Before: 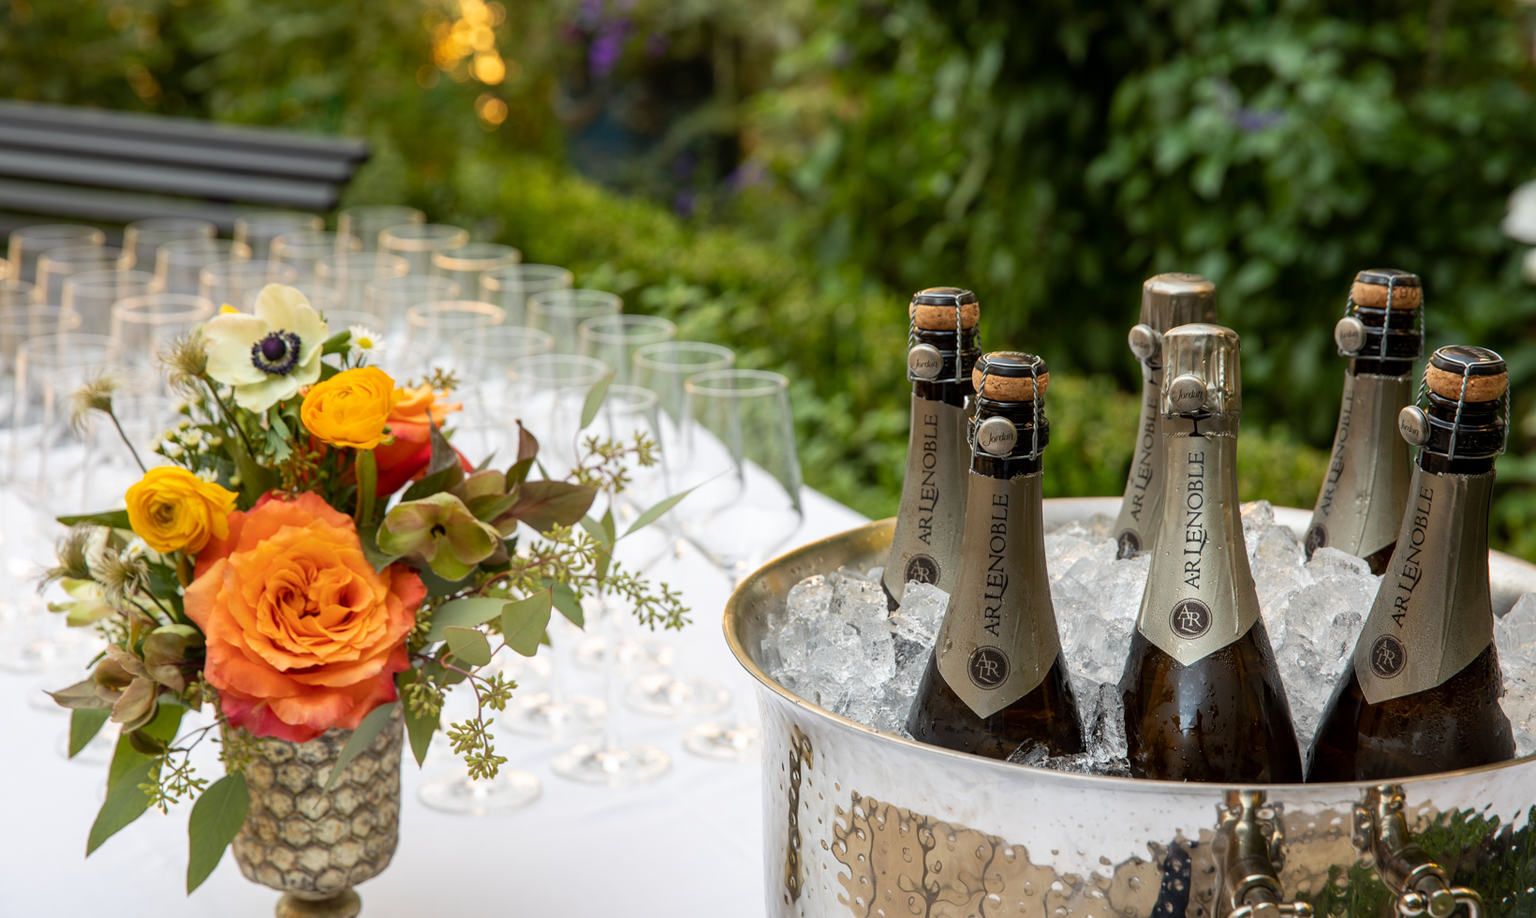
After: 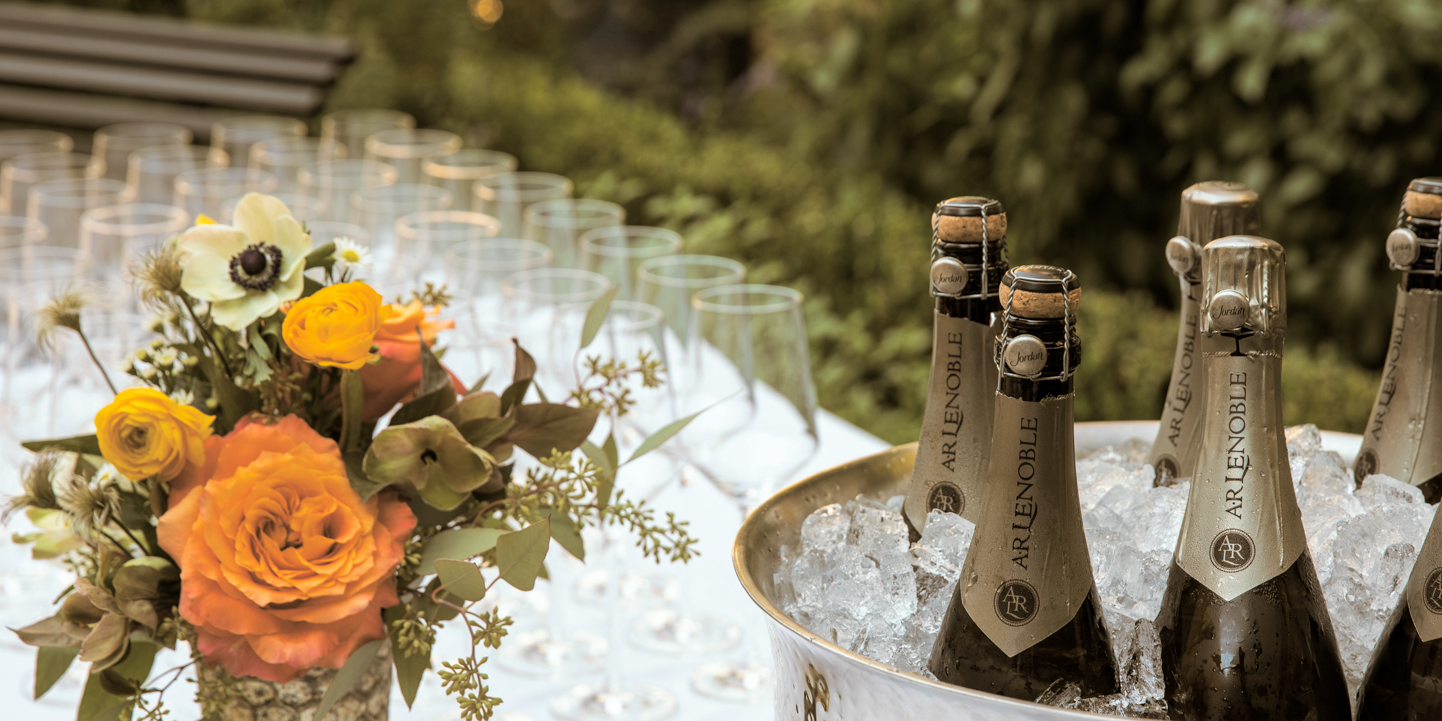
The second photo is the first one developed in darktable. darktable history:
crop and rotate: left 2.425%, top 11.305%, right 9.6%, bottom 15.08%
split-toning: shadows › hue 37.98°, highlights › hue 185.58°, balance -55.261
